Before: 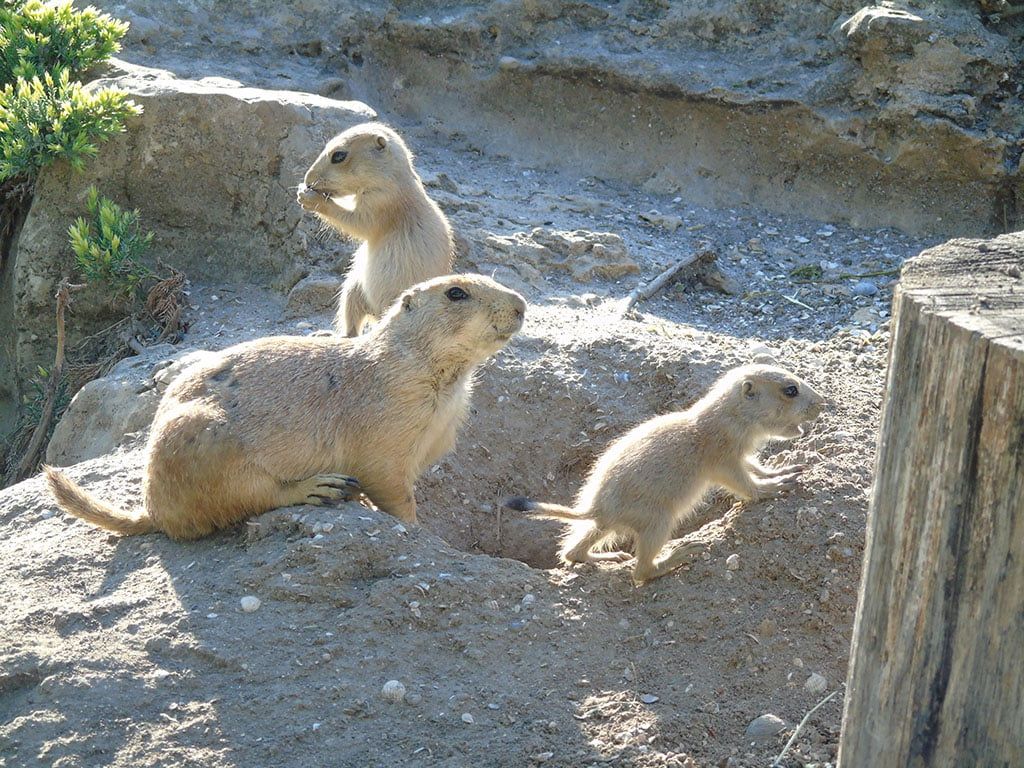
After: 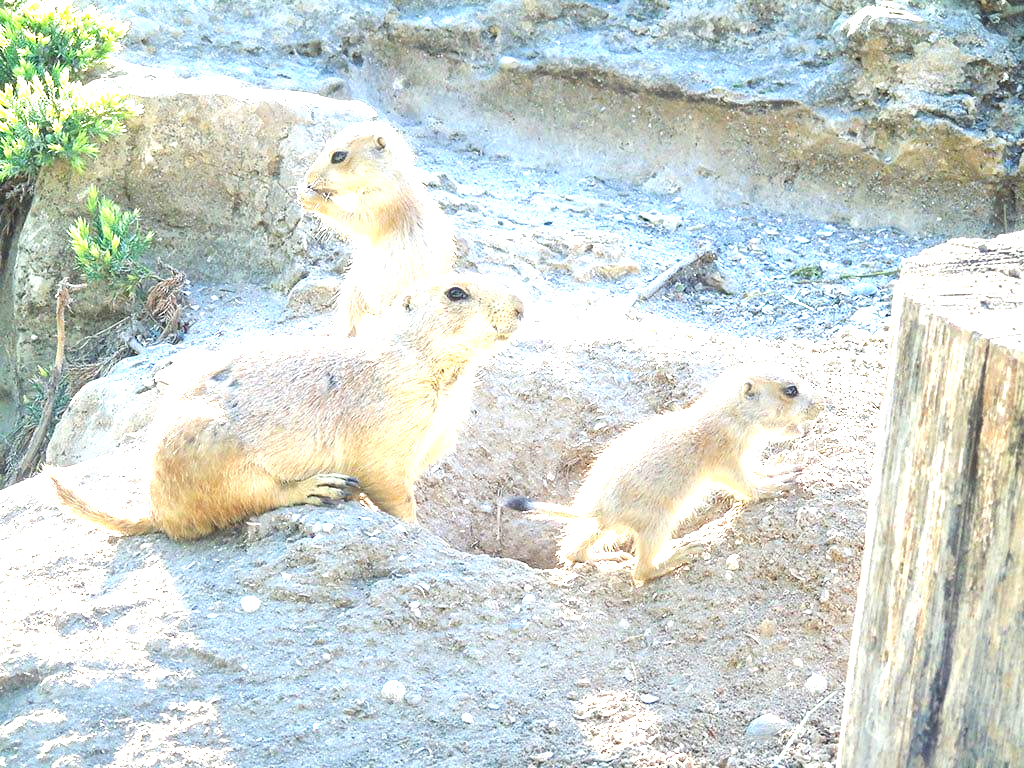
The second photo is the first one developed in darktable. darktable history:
exposure: exposure 1.998 EV, compensate highlight preservation false
